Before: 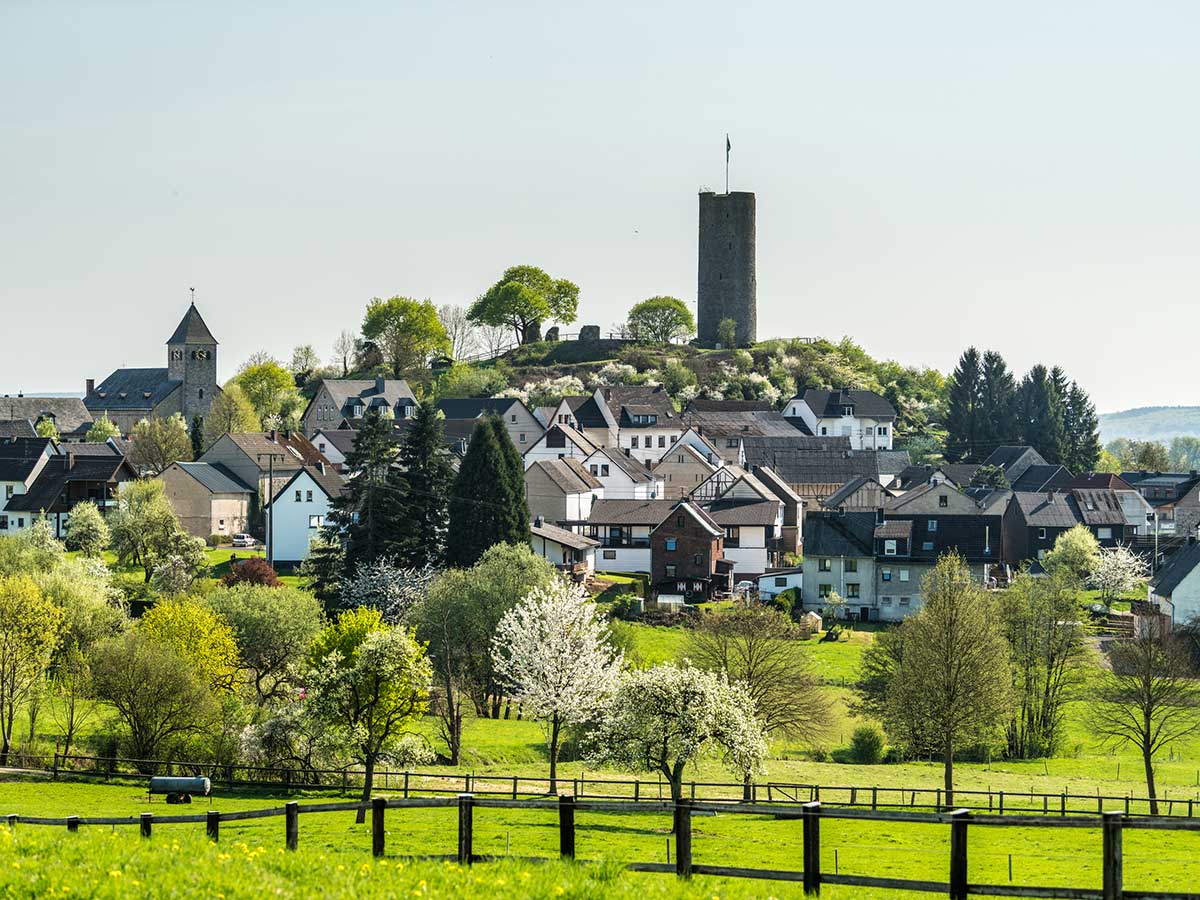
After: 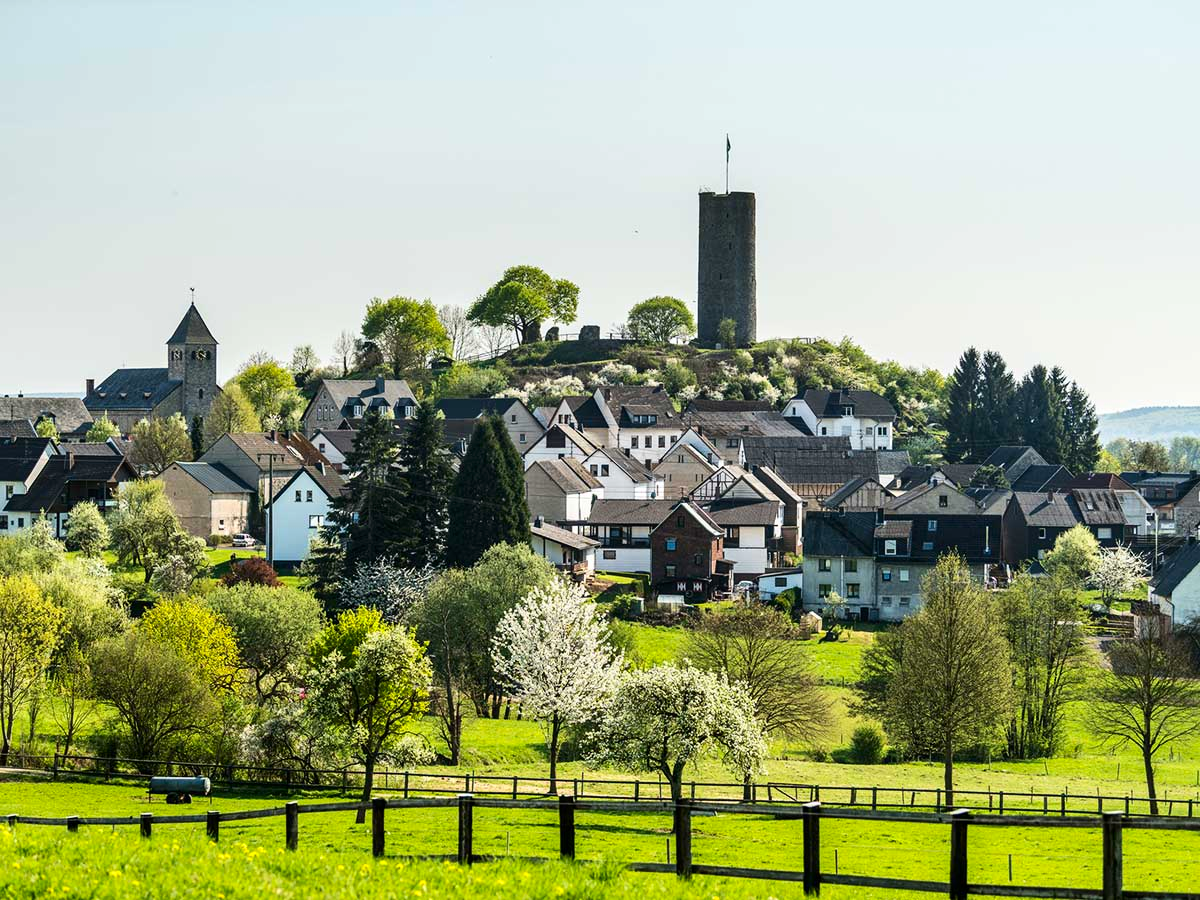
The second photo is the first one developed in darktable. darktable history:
contrast brightness saturation: contrast 0.15, brightness -0.01, saturation 0.1
color balance rgb: linear chroma grading › global chroma -0.67%, saturation formula JzAzBz (2021)
